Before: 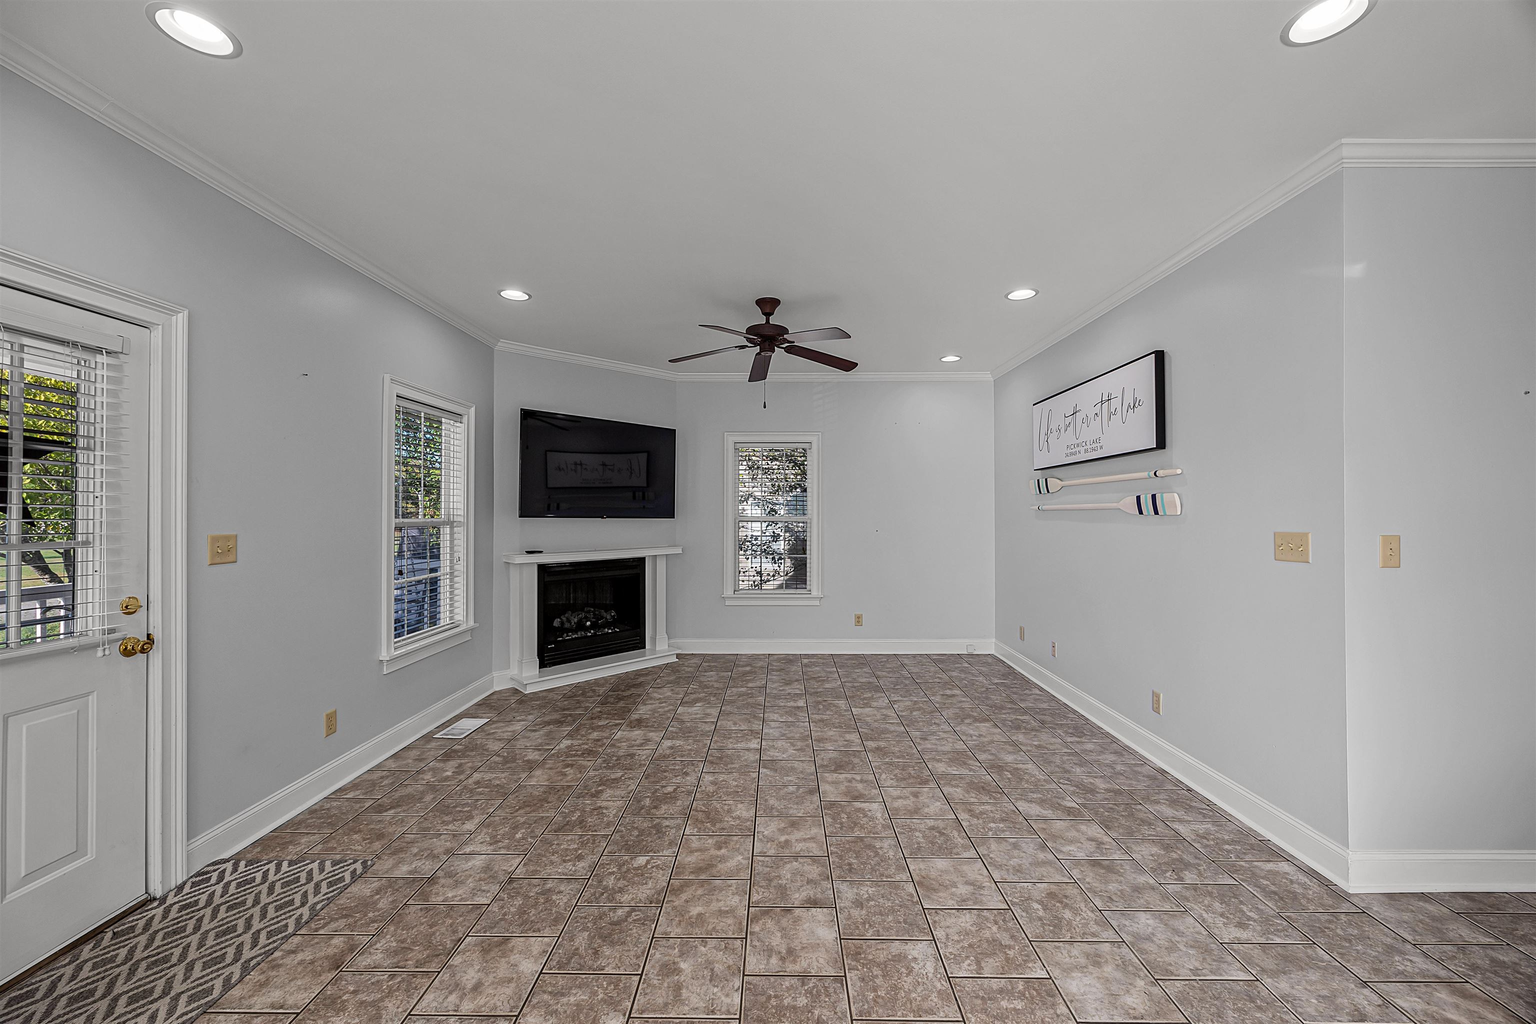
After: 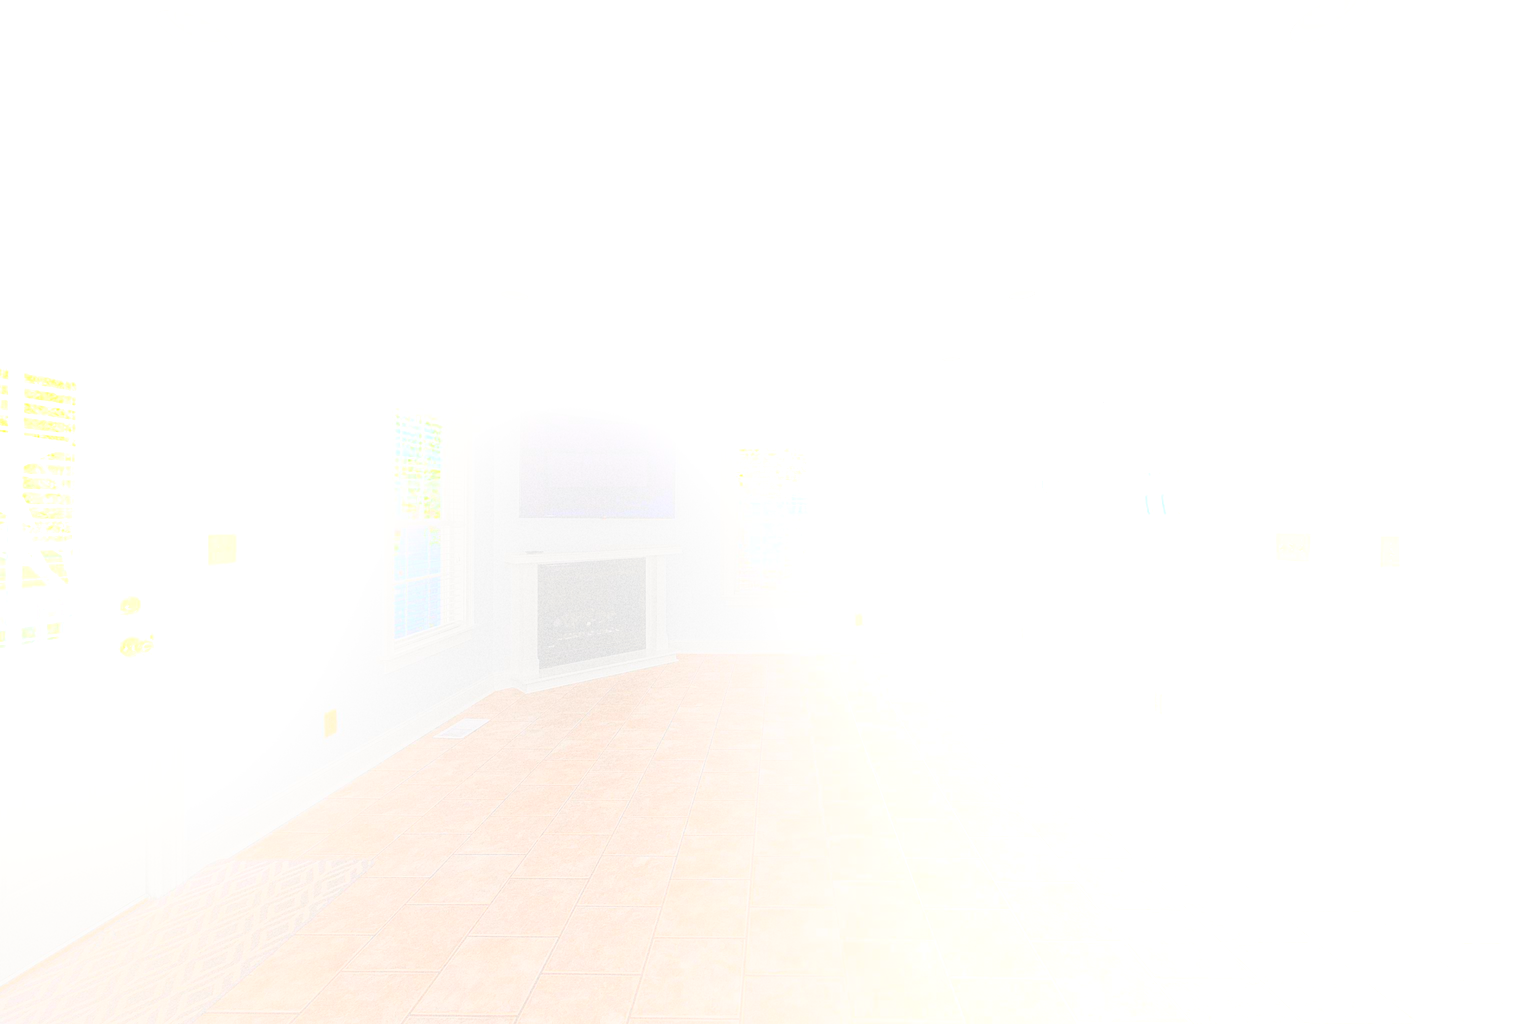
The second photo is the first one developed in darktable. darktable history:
bloom: size 85%, threshold 5%, strength 85%
grain: strength 49.07%
